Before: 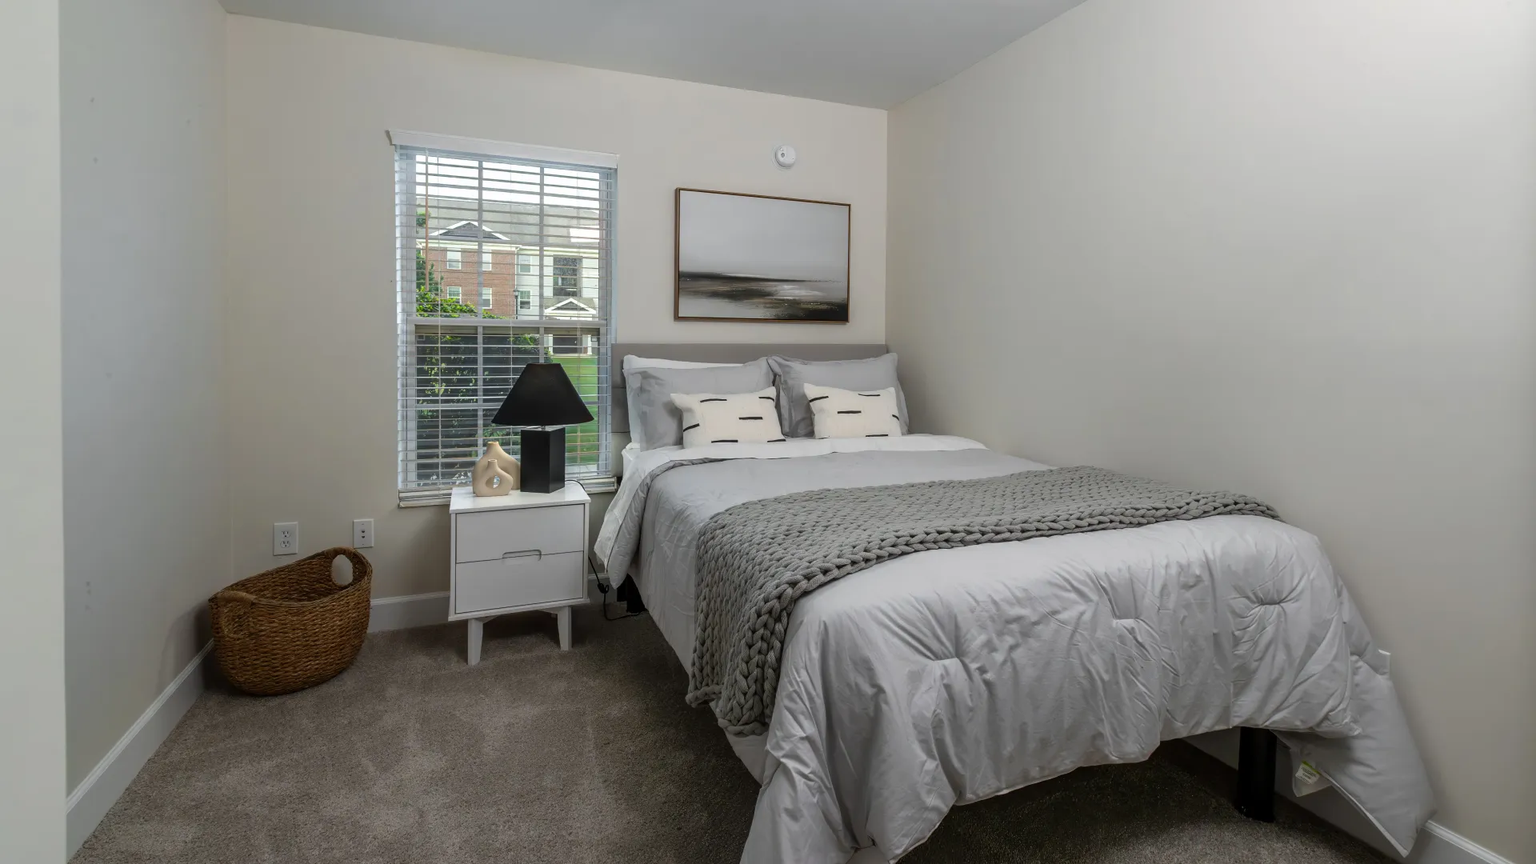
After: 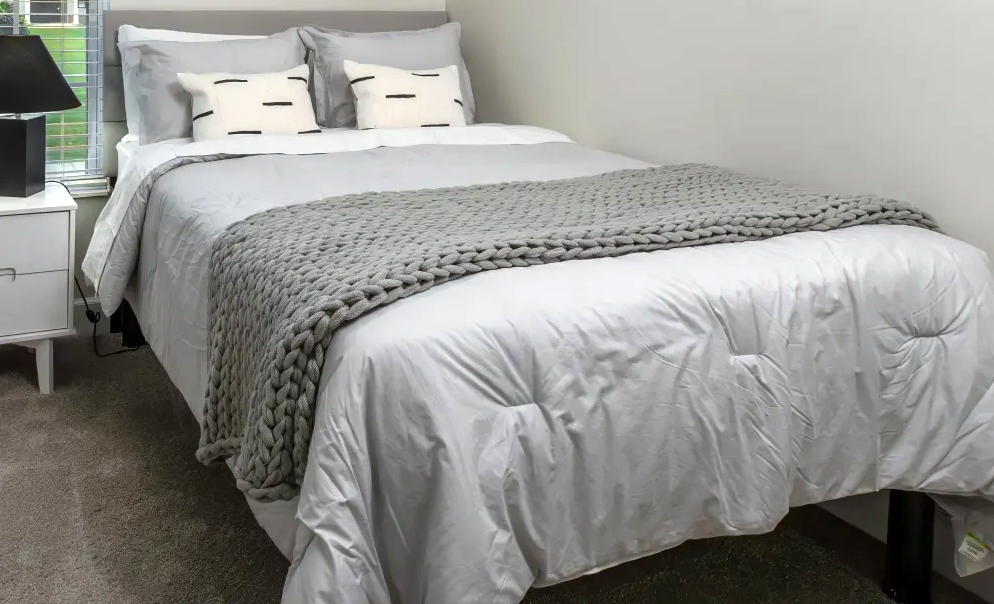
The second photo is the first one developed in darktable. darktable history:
rgb levels: preserve colors max RGB
exposure: black level correction 0, exposure 0.7 EV, compensate exposure bias true, compensate highlight preservation false
crop: left 34.479%, top 38.822%, right 13.718%, bottom 5.172%
